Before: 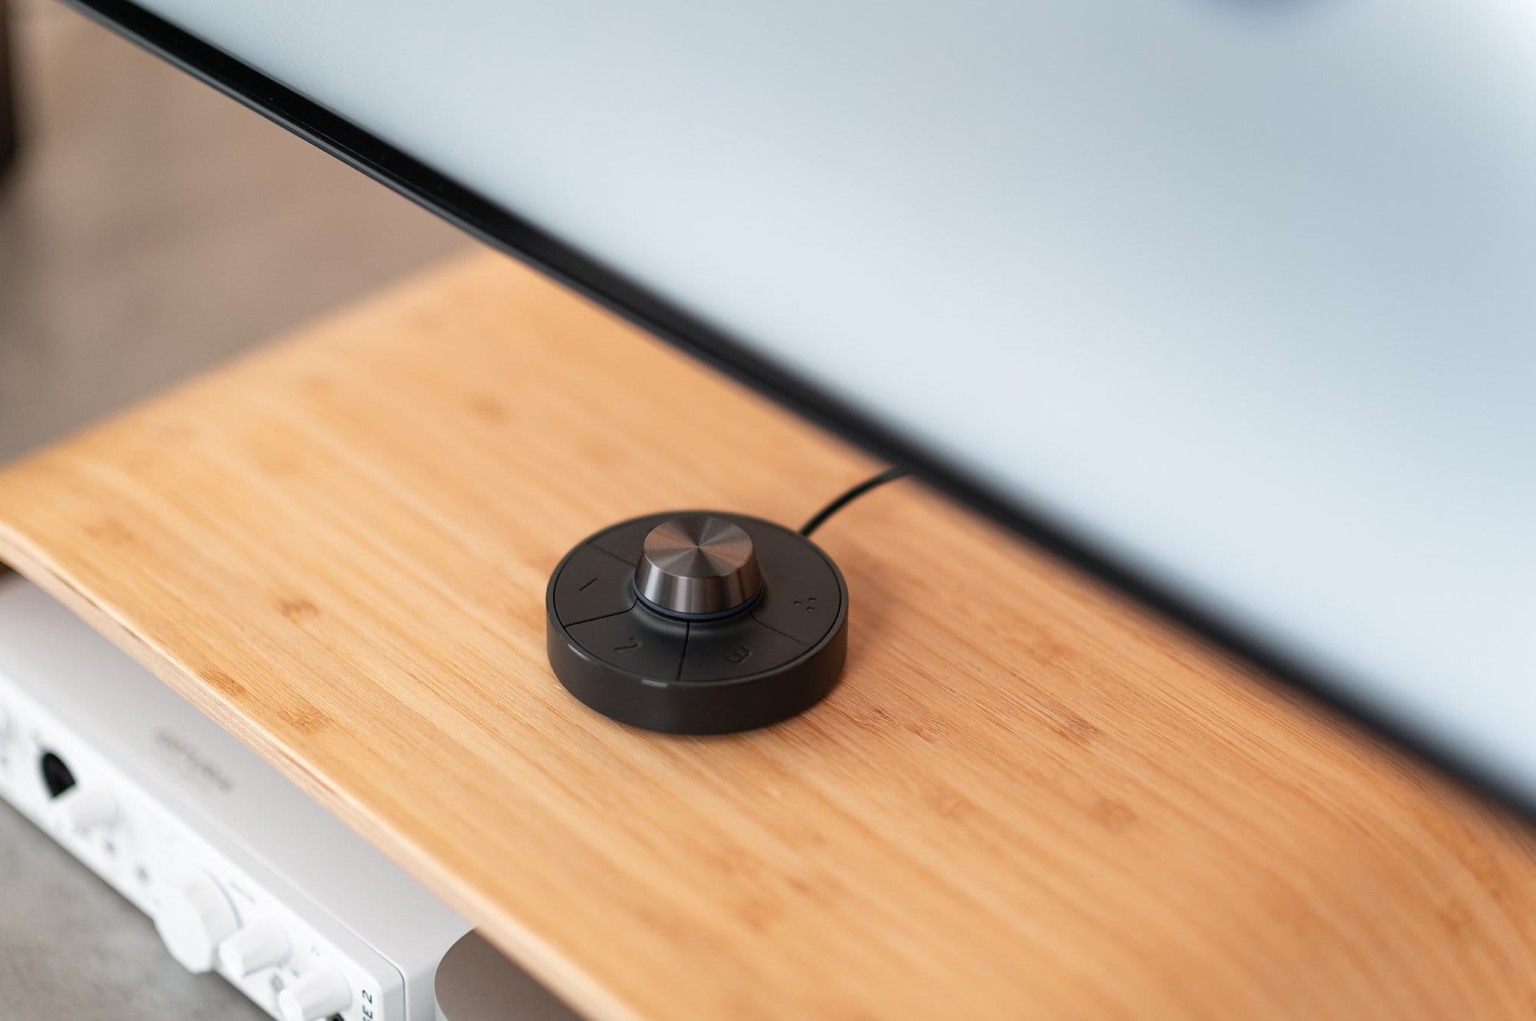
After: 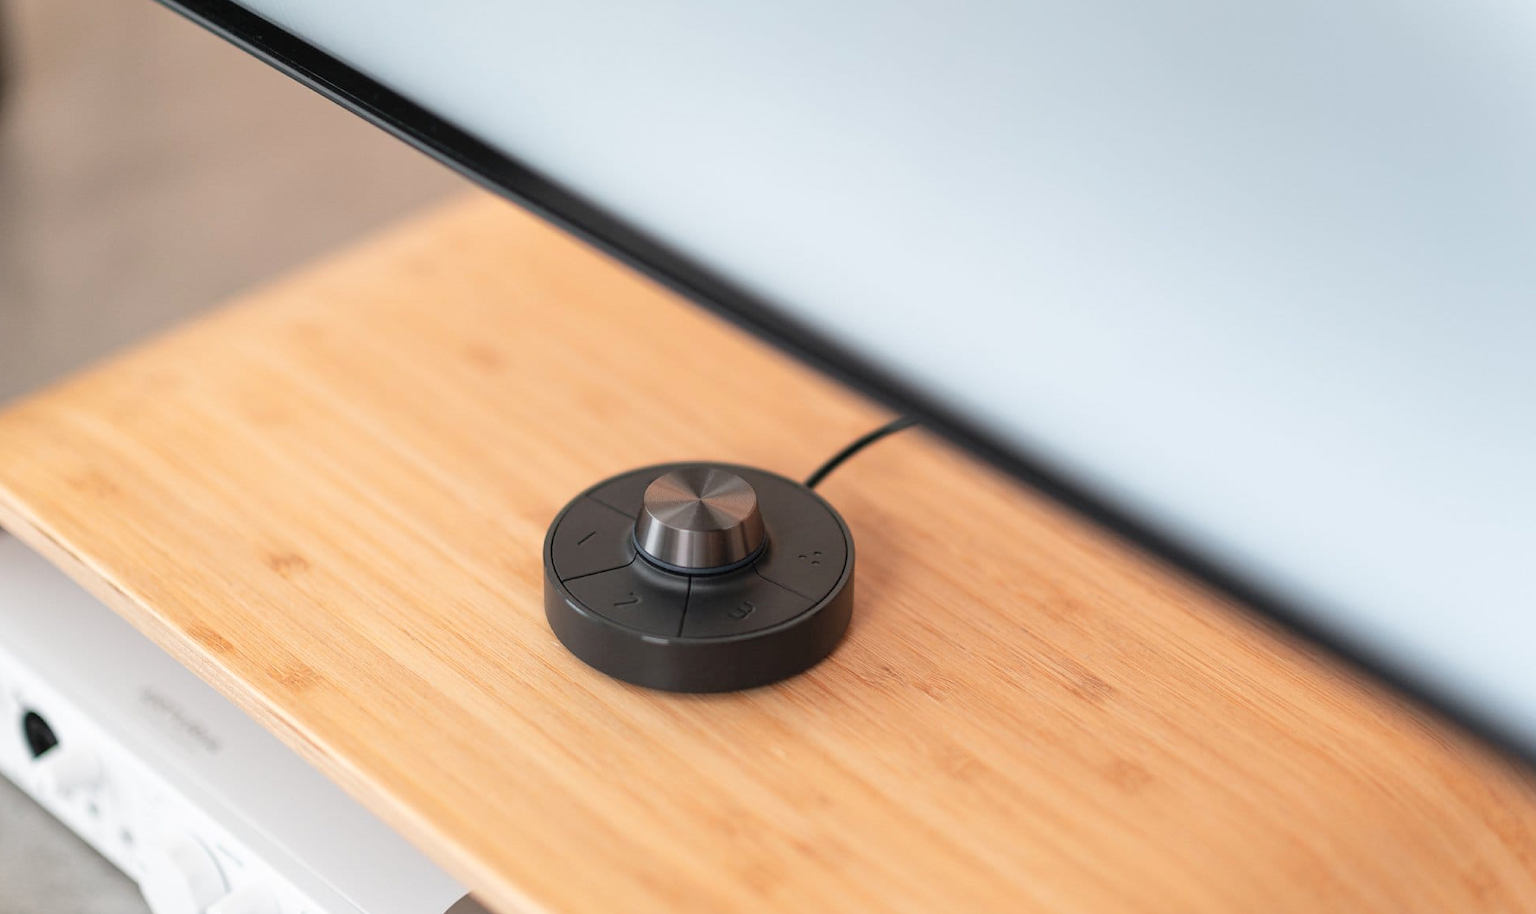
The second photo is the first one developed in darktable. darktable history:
crop: left 1.252%, top 6.167%, right 1.736%, bottom 6.95%
contrast brightness saturation: brightness 0.116
